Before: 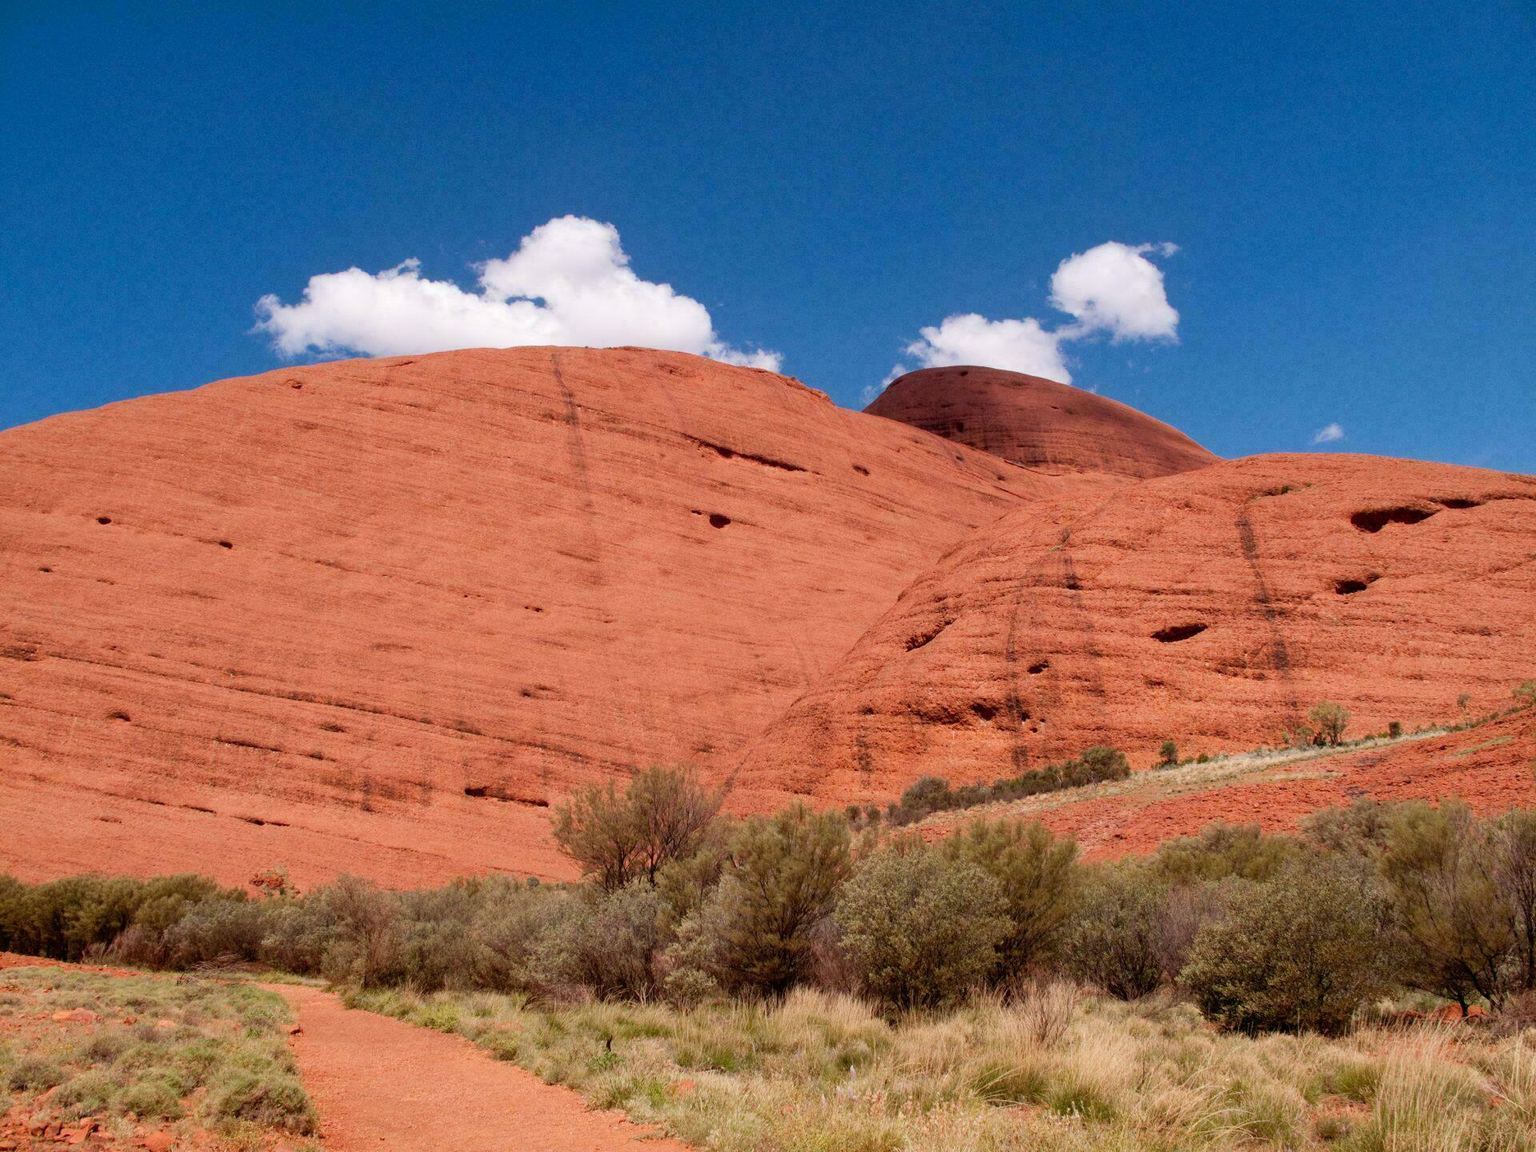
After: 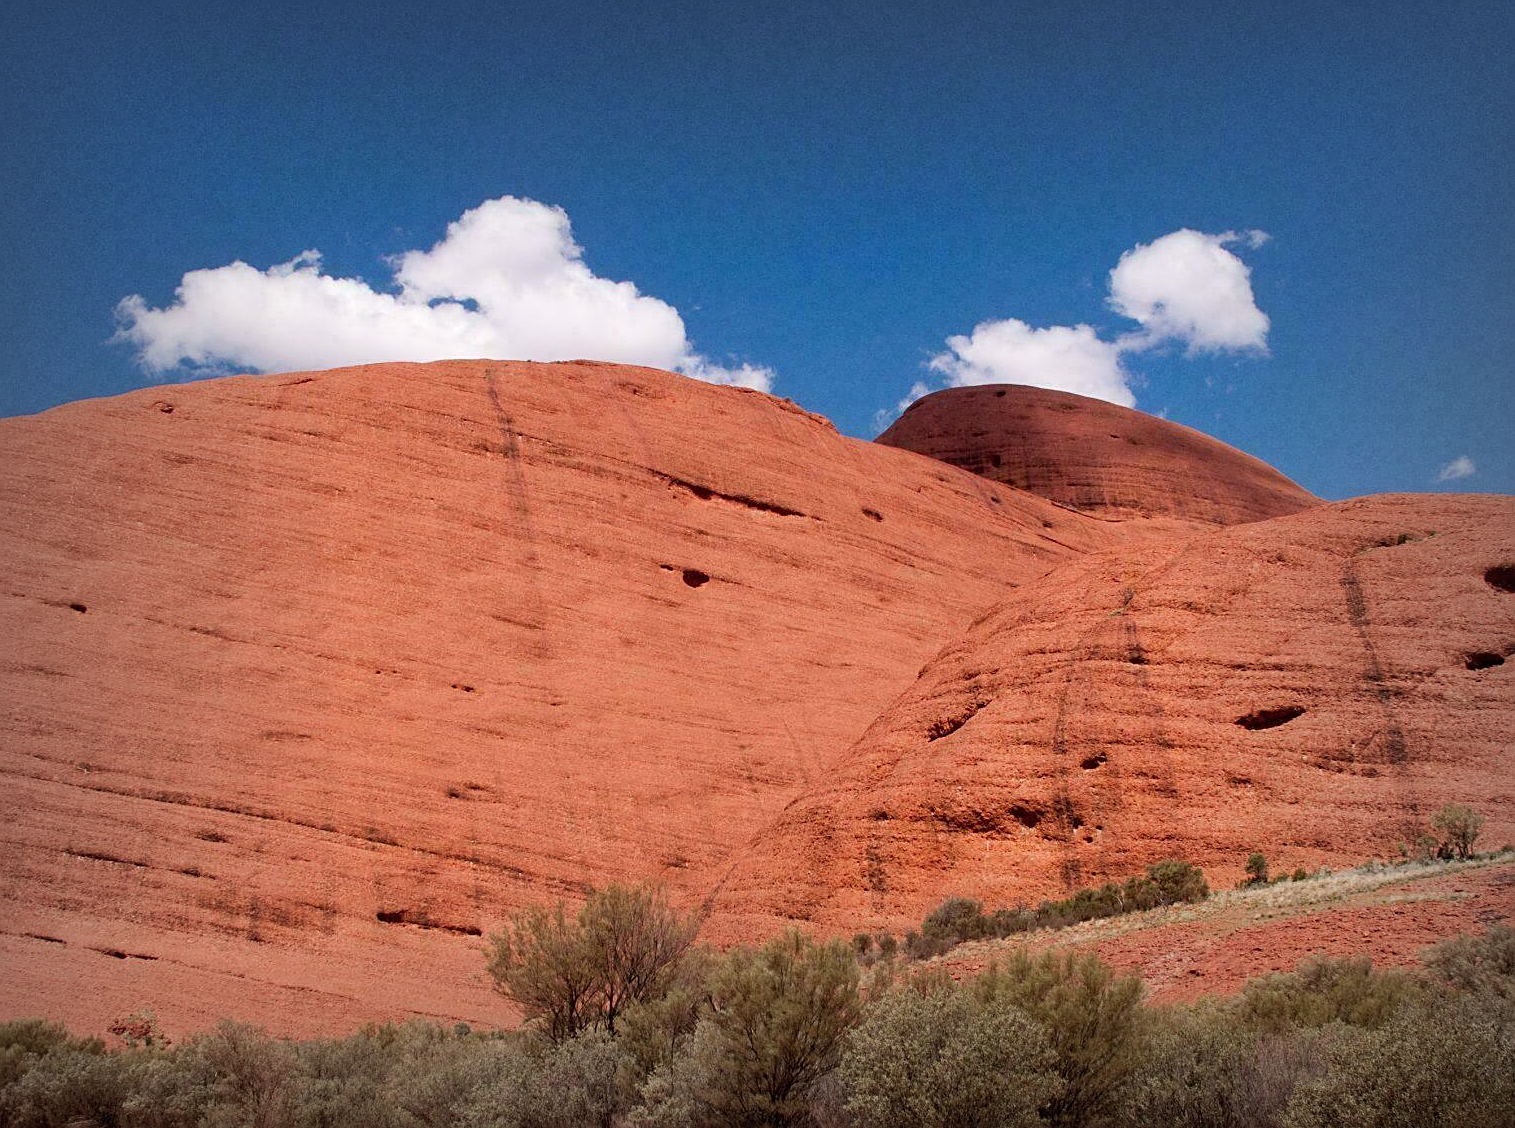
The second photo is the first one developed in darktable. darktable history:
crop and rotate: left 10.665%, top 5.093%, right 10.377%, bottom 16.521%
sharpen: on, module defaults
vignetting: fall-off start 53.74%, brightness -0.41, saturation -0.307, automatic ratio true, width/height ratio 1.313, shape 0.211, unbound false
